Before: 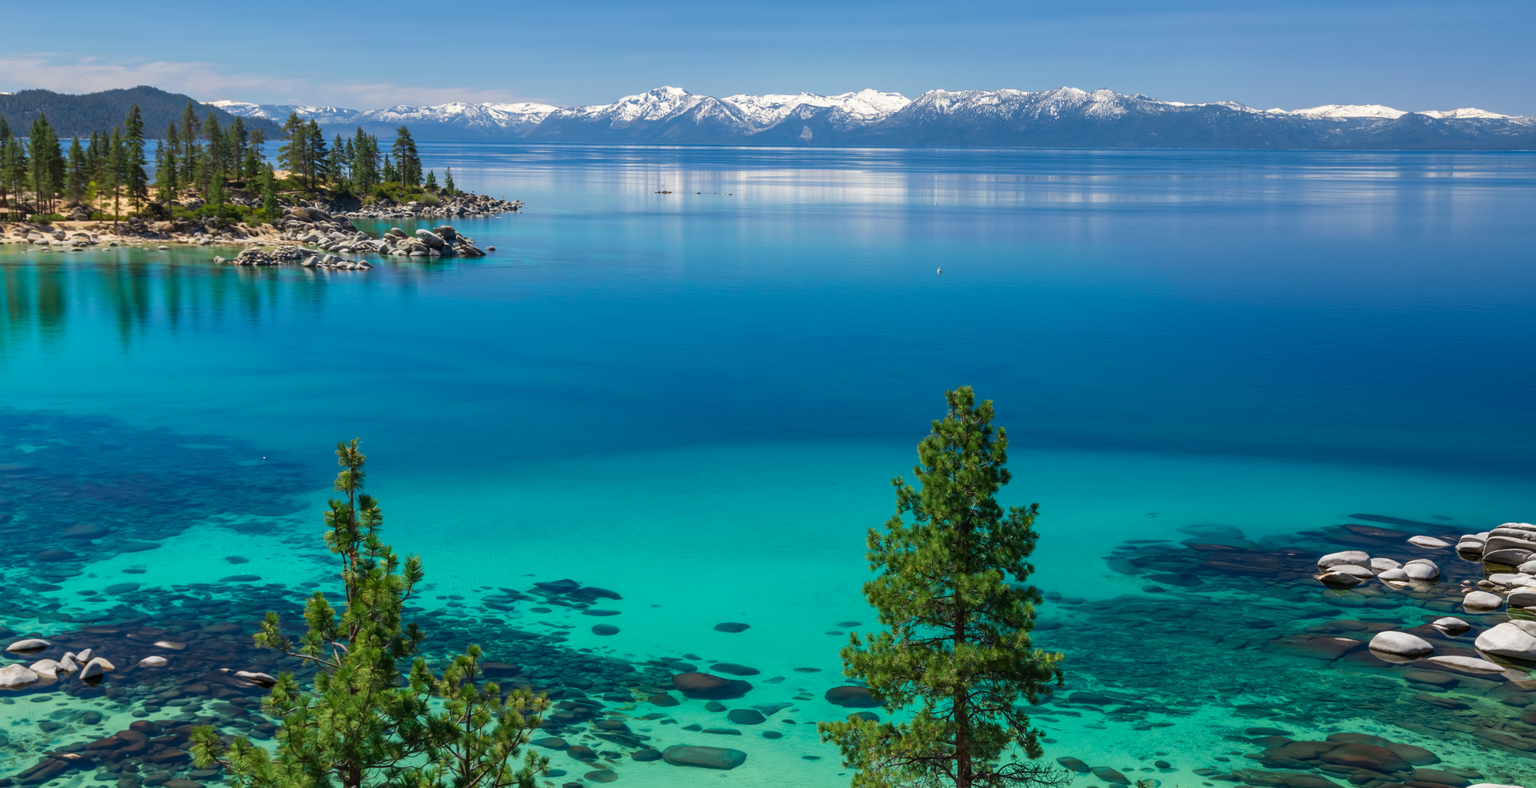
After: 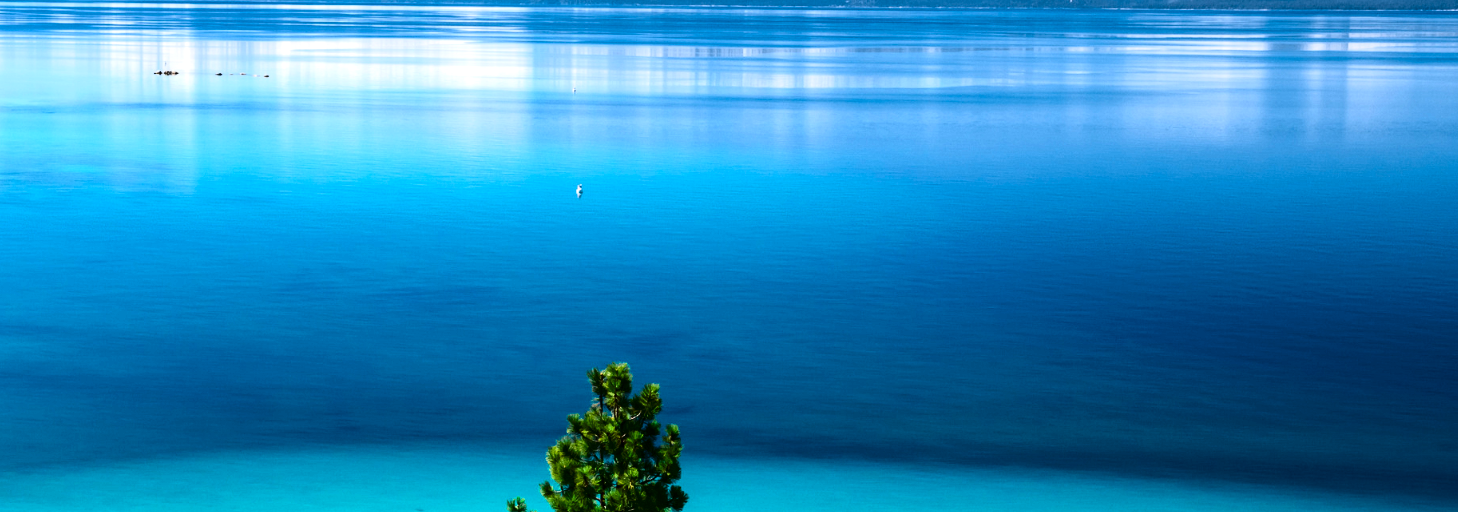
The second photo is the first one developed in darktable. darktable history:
crop: left 35.998%, top 18.278%, right 0.587%, bottom 38.277%
exposure: black level correction 0.012, exposure 0.697 EV, compensate highlight preservation false
contrast brightness saturation: contrast 0.2, brightness -0.1, saturation 0.105
tone curve: curves: ch0 [(0, 0) (0.003, 0.008) (0.011, 0.008) (0.025, 0.011) (0.044, 0.017) (0.069, 0.029) (0.1, 0.045) (0.136, 0.067) (0.177, 0.103) (0.224, 0.151) (0.277, 0.21) (0.335, 0.285) (0.399, 0.37) (0.468, 0.462) (0.543, 0.568) (0.623, 0.679) (0.709, 0.79) (0.801, 0.876) (0.898, 0.936) (1, 1)], color space Lab, linked channels, preserve colors none
